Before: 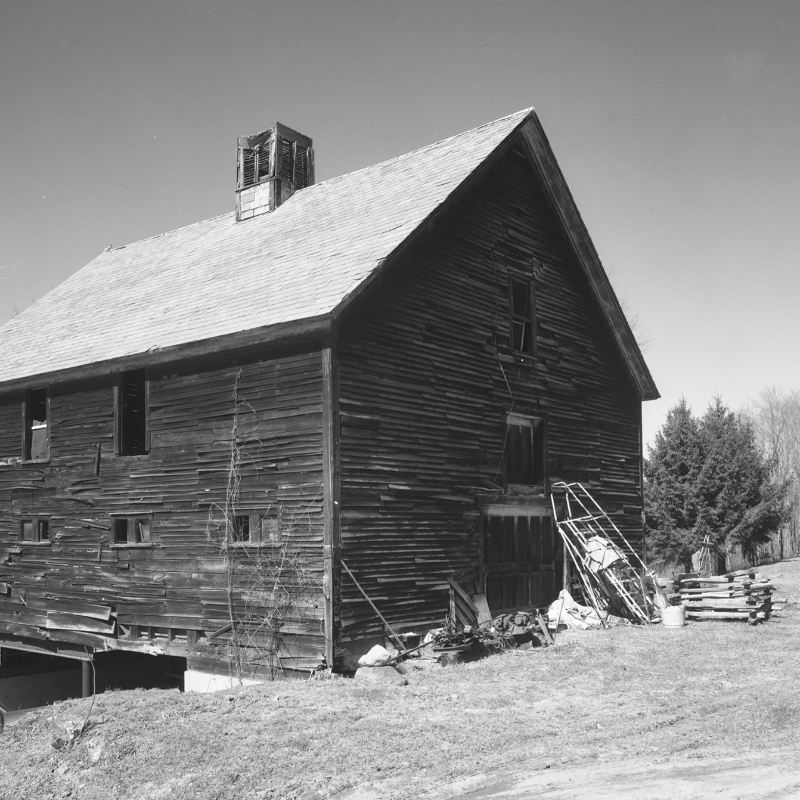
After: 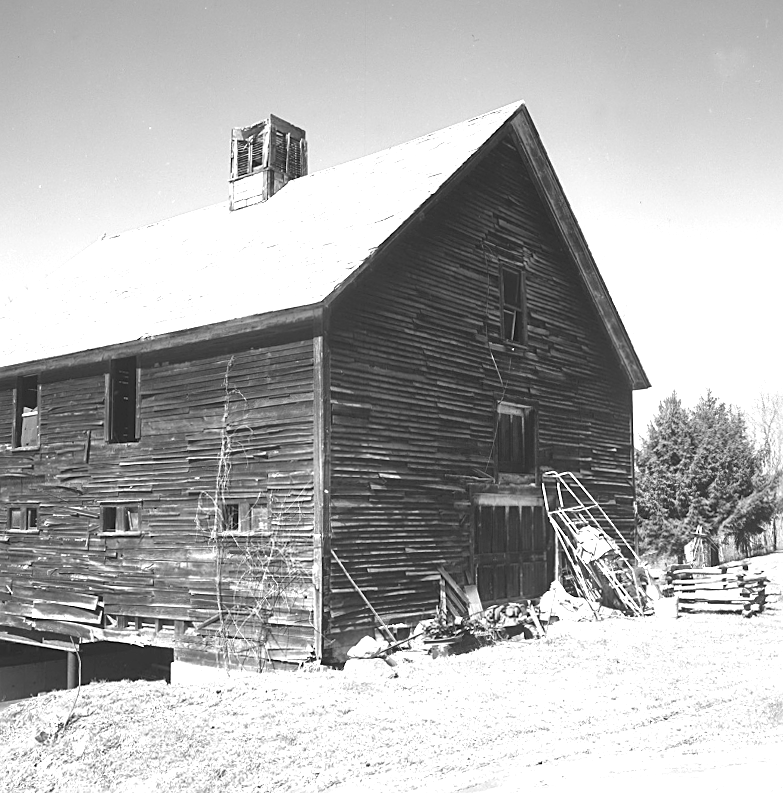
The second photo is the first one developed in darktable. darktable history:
sharpen: on, module defaults
rotate and perspective: rotation 0.226°, lens shift (vertical) -0.042, crop left 0.023, crop right 0.982, crop top 0.006, crop bottom 0.994
exposure: exposure 1.061 EV, compensate highlight preservation false
